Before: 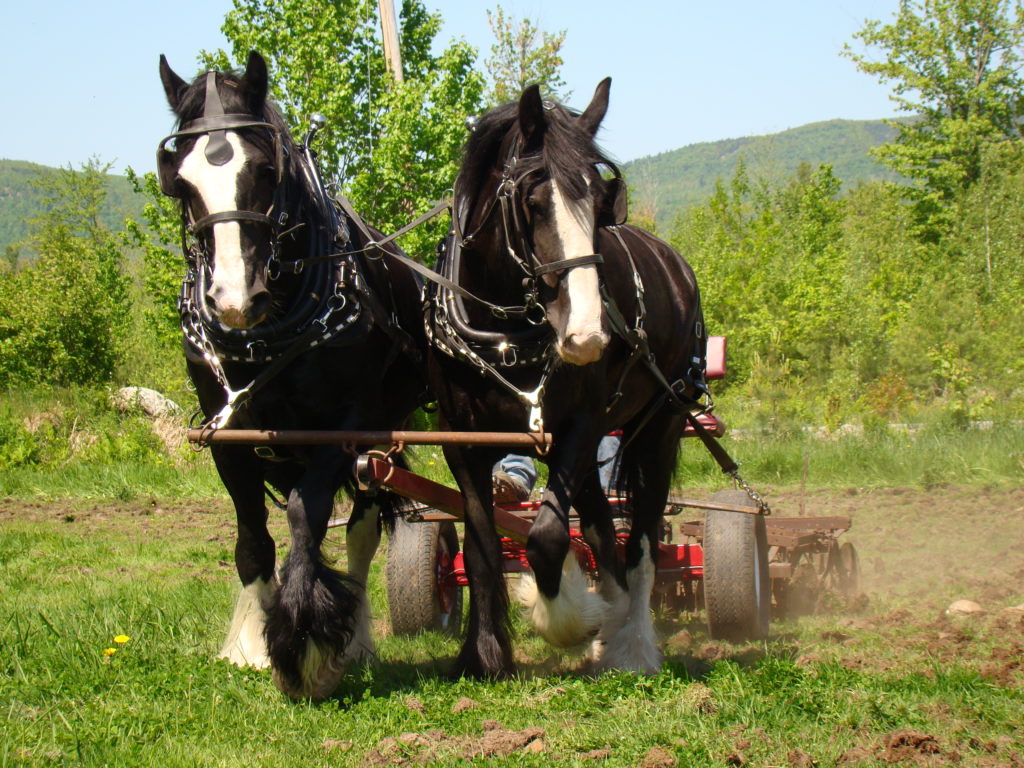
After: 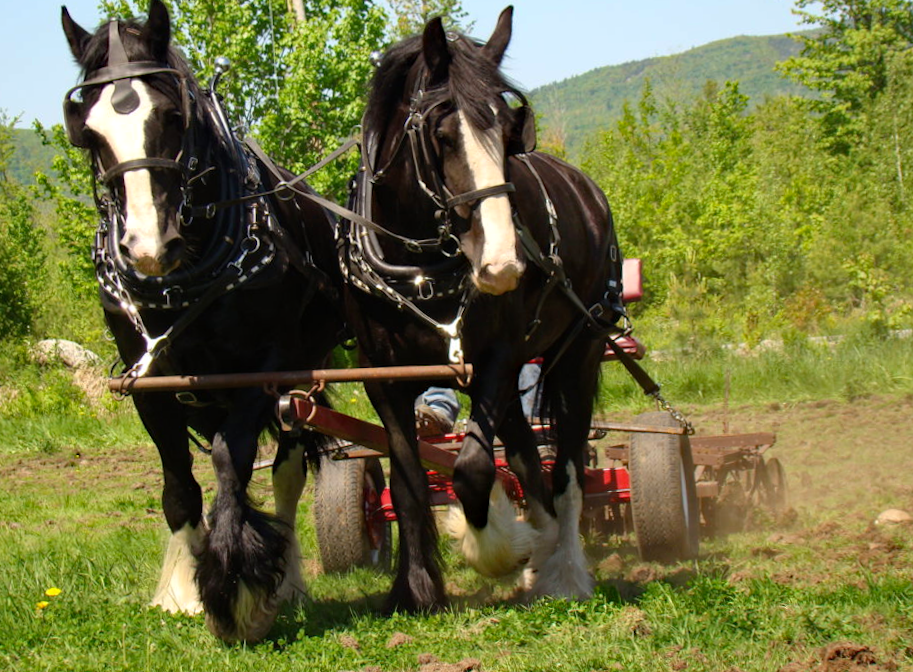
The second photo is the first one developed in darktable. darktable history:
haze removal: strength 0.29, distance 0.25, compatibility mode true, adaptive false
crop and rotate: angle 1.96°, left 5.673%, top 5.673%
rotate and perspective: rotation -1°, crop left 0.011, crop right 0.989, crop top 0.025, crop bottom 0.975
